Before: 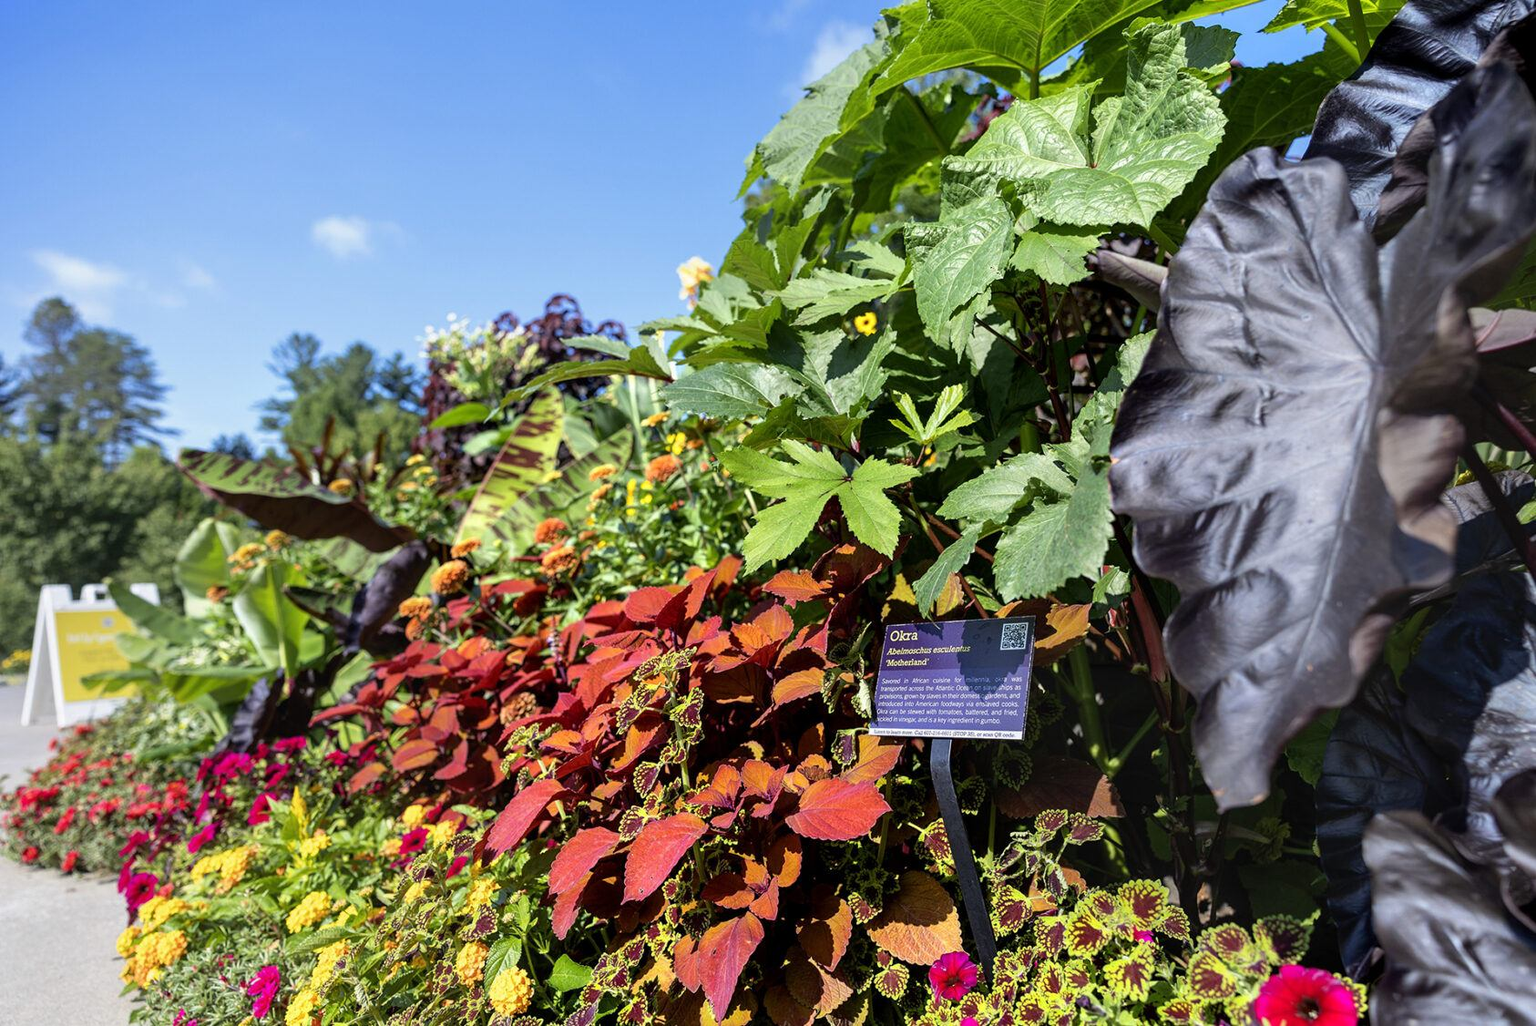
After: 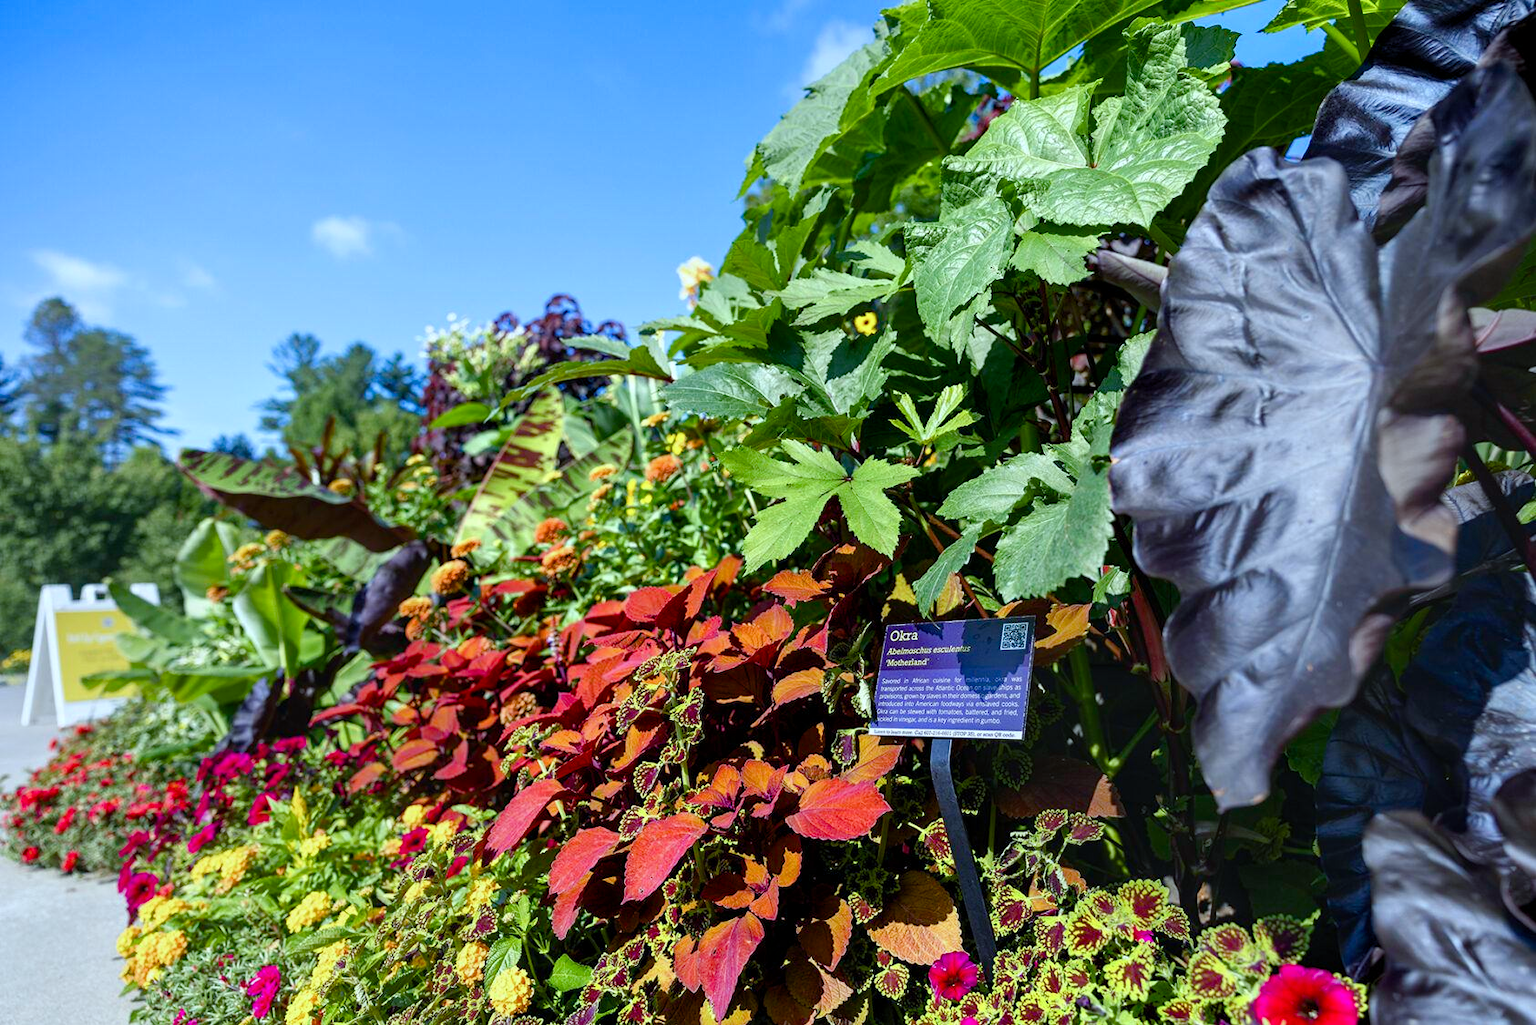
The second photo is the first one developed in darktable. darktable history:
color balance rgb: perceptual saturation grading › global saturation 45.285%, perceptual saturation grading › highlights -49.557%, perceptual saturation grading › shadows 29.712%
color calibration: illuminant Planckian (black body), x 0.368, y 0.36, temperature 4274.76 K, saturation algorithm version 1 (2020)
tone equalizer: on, module defaults
